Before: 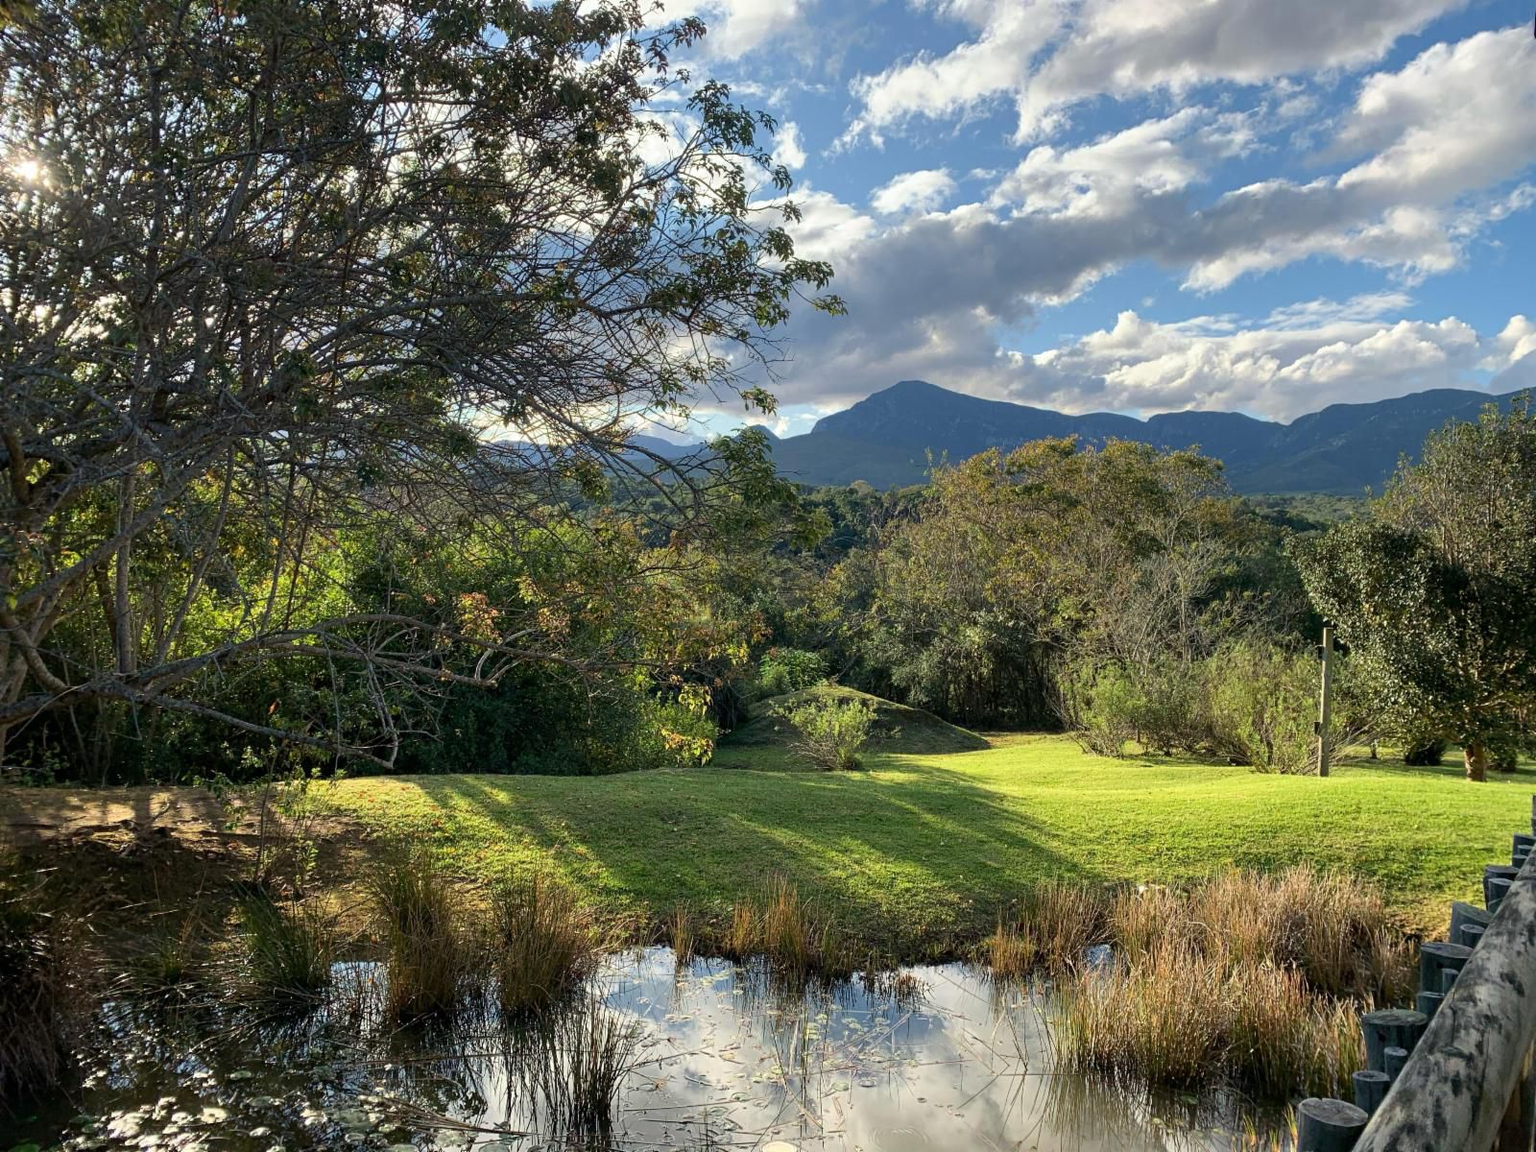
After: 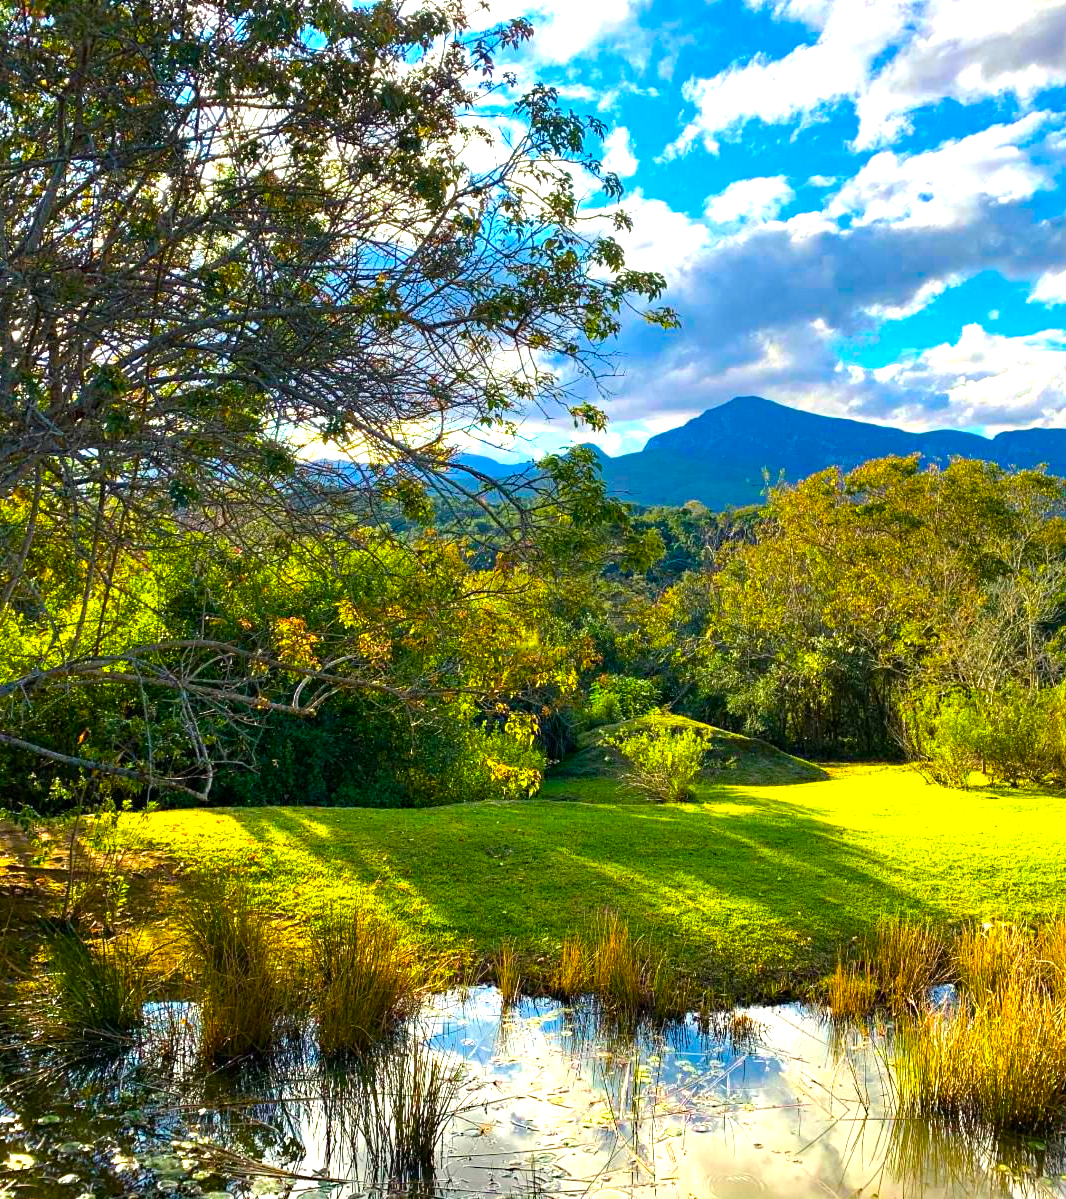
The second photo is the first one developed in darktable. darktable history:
haze removal: adaptive false
crop and rotate: left 12.673%, right 20.66%
color balance rgb: linear chroma grading › global chroma 25%, perceptual saturation grading › global saturation 40%, perceptual brilliance grading › global brilliance 30%, global vibrance 40%
